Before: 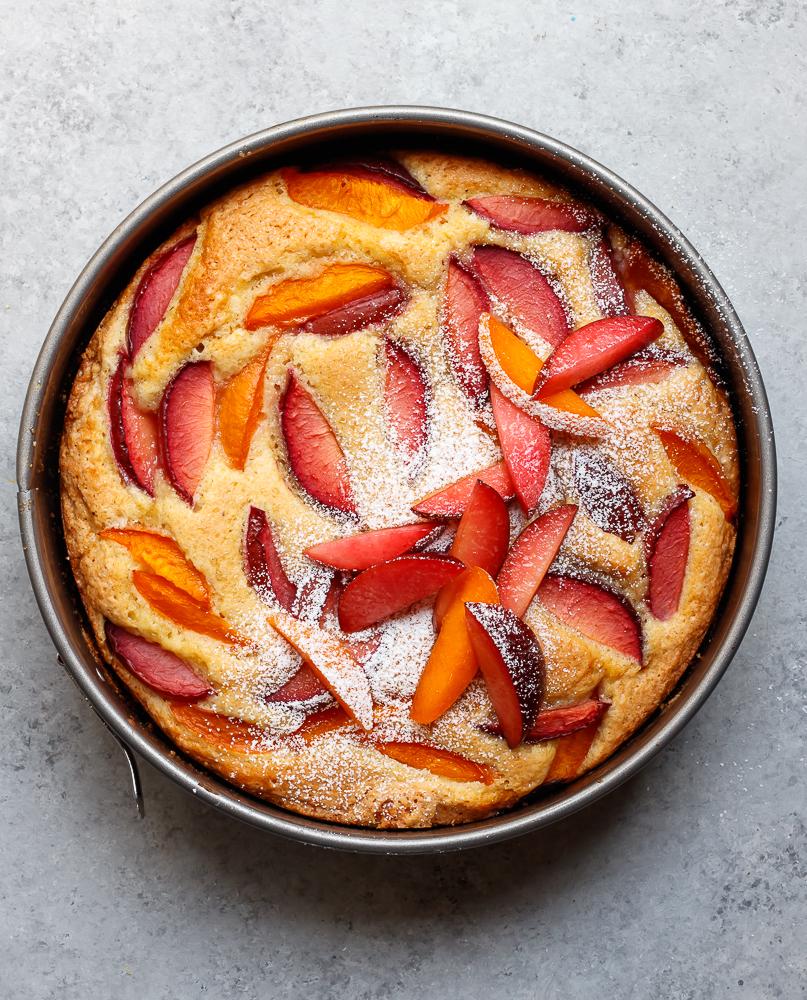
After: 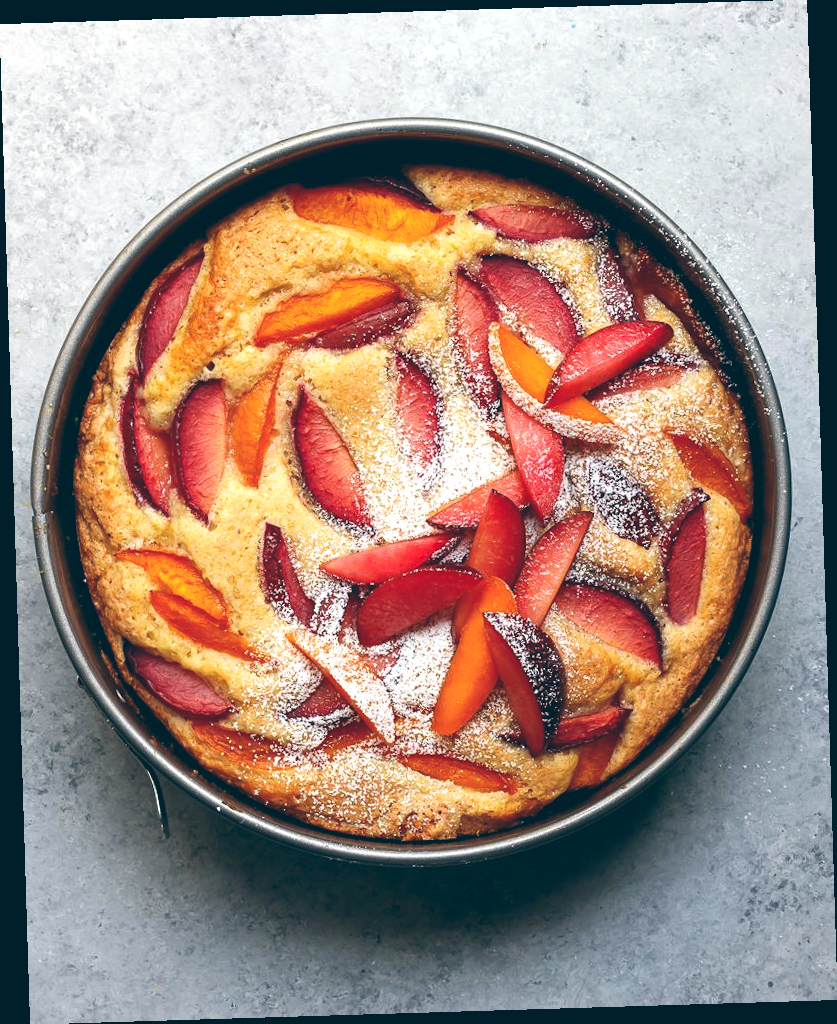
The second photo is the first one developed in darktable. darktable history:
rotate and perspective: rotation -1.75°, automatic cropping off
color correction: highlights b* 3
color balance: lift [1.016, 0.983, 1, 1.017], gamma [0.958, 1, 1, 1], gain [0.981, 1.007, 0.993, 1.002], input saturation 118.26%, contrast 13.43%, contrast fulcrum 21.62%, output saturation 82.76%
